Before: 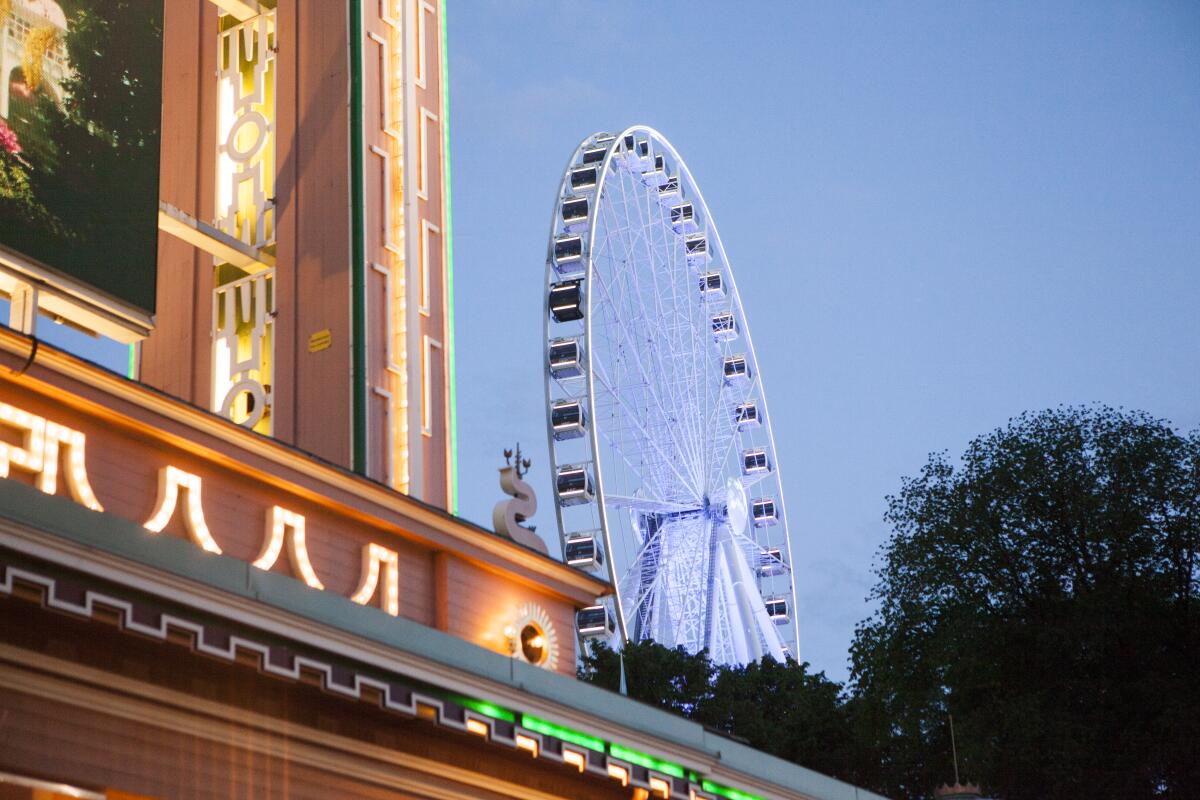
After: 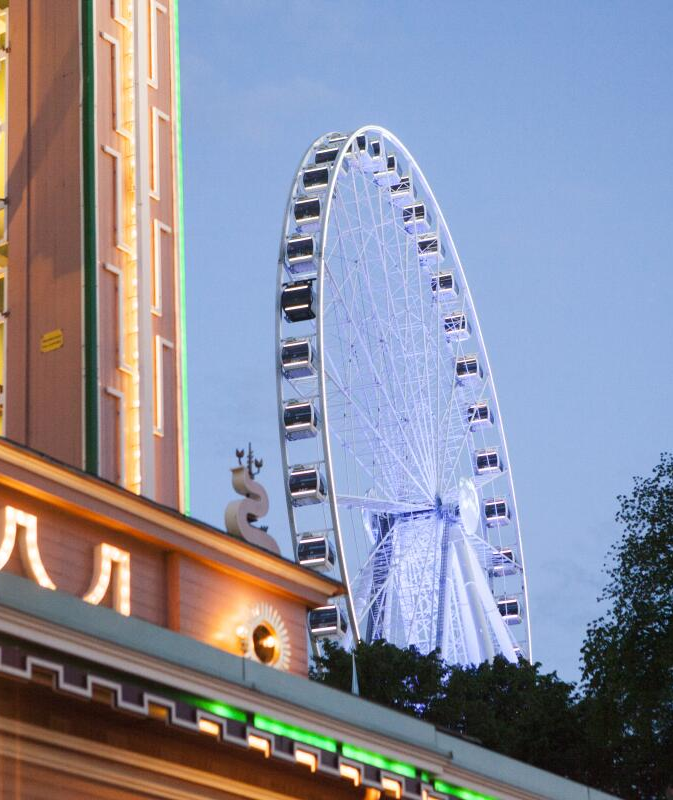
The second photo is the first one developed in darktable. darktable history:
crop and rotate: left 22.363%, right 21.501%
